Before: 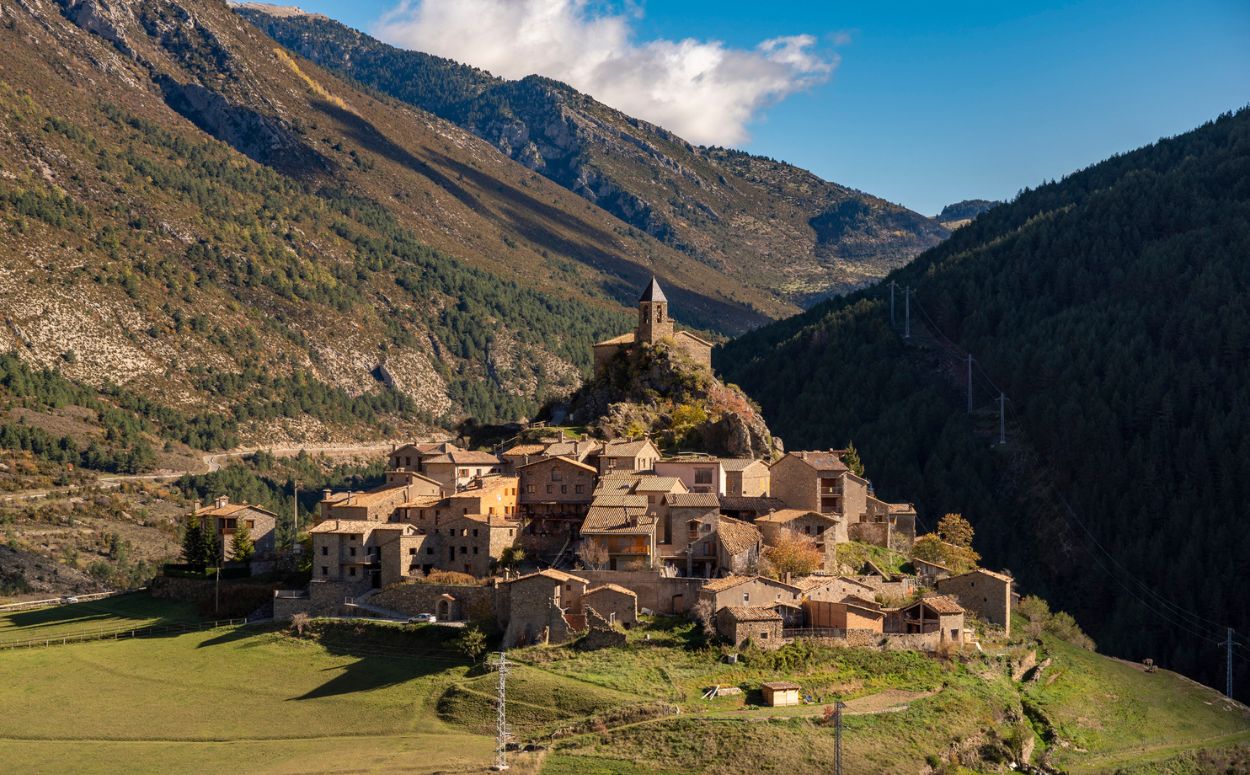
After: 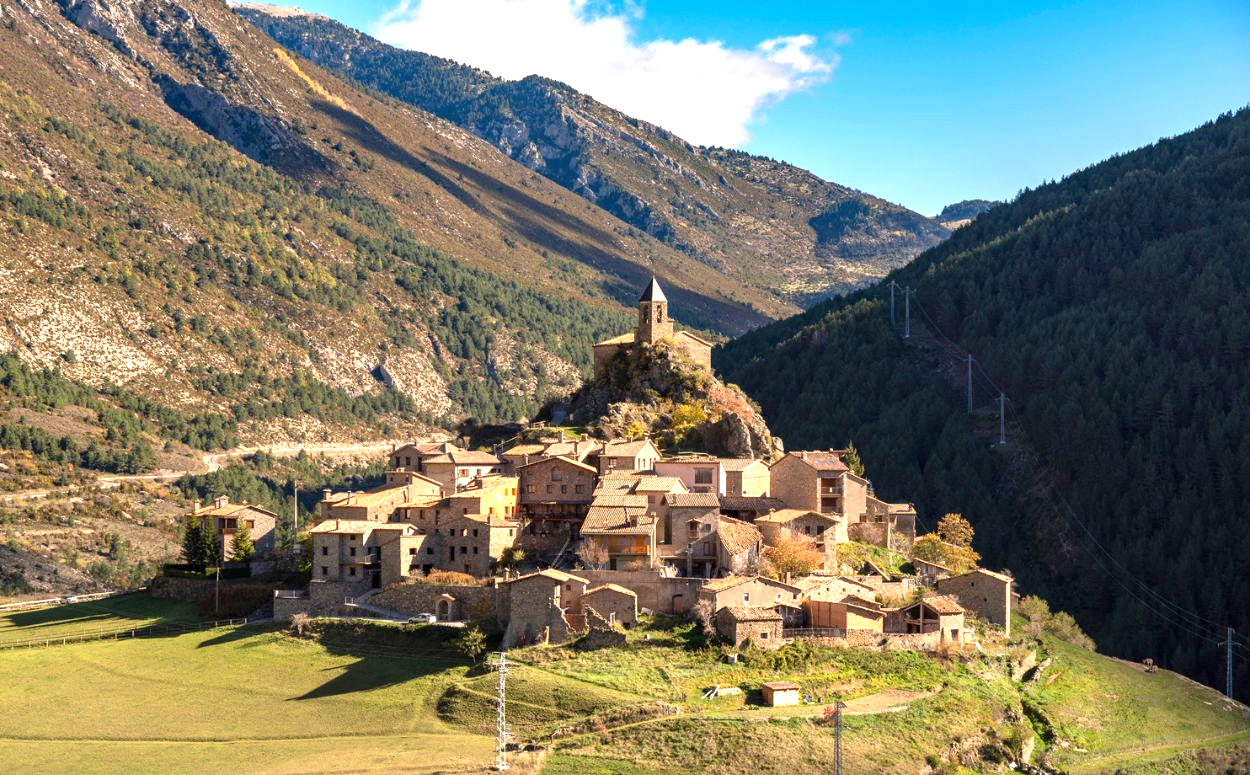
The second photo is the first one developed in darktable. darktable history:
levels: mode automatic
exposure: exposure 1.089 EV, compensate highlight preservation false
